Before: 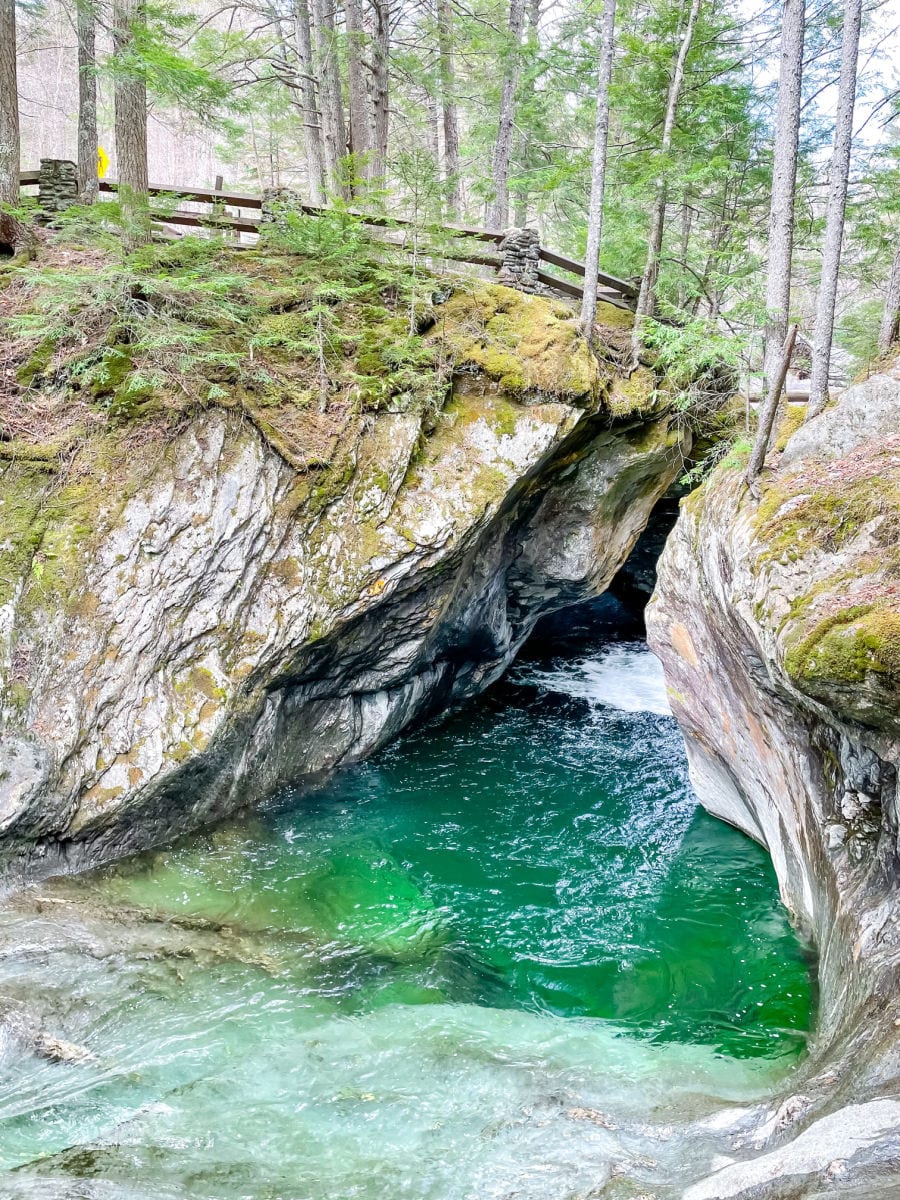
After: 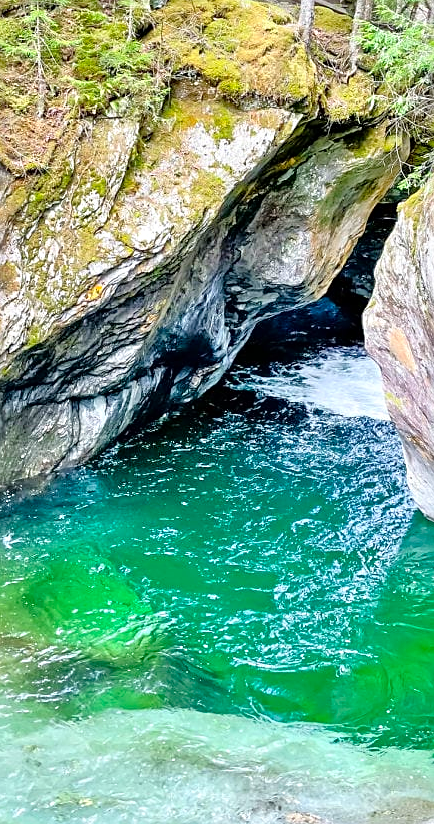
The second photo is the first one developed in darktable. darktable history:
crop: left 31.379%, top 24.658%, right 20.326%, bottom 6.628%
sharpen: on, module defaults
contrast brightness saturation: contrast 0.09, saturation 0.28
tone equalizer: -7 EV 0.15 EV, -6 EV 0.6 EV, -5 EV 1.15 EV, -4 EV 1.33 EV, -3 EV 1.15 EV, -2 EV 0.6 EV, -1 EV 0.15 EV, mask exposure compensation -0.5 EV
